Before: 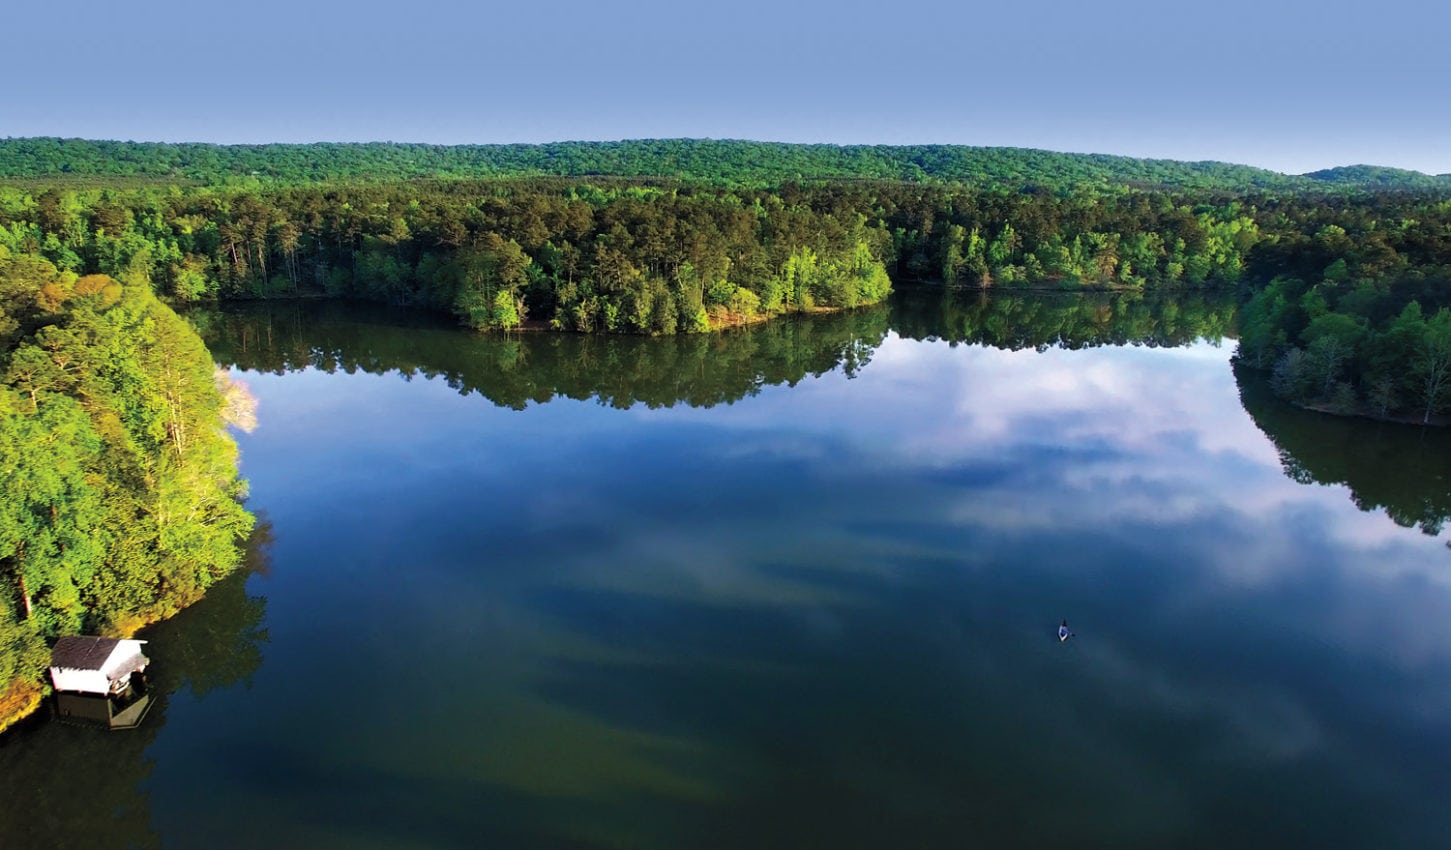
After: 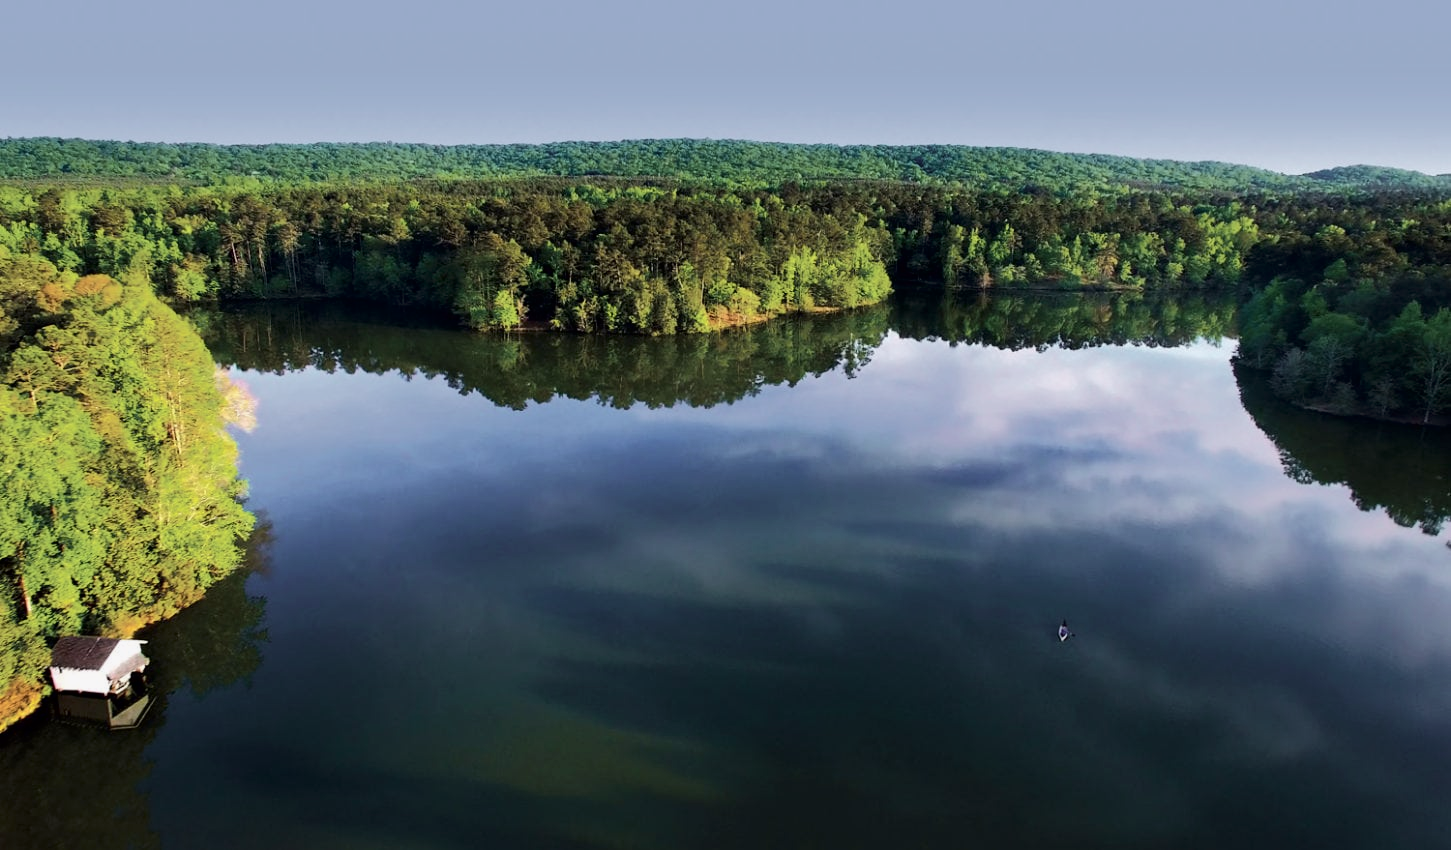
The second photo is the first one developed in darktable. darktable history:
tone curve: curves: ch0 [(0, 0) (0.052, 0.018) (0.236, 0.207) (0.41, 0.417) (0.485, 0.518) (0.54, 0.584) (0.625, 0.666) (0.845, 0.828) (0.994, 0.964)]; ch1 [(0, 0) (0.136, 0.146) (0.317, 0.34) (0.382, 0.408) (0.434, 0.441) (0.472, 0.479) (0.498, 0.501) (0.557, 0.558) (0.616, 0.59) (0.739, 0.7) (1, 1)]; ch2 [(0, 0) (0.352, 0.403) (0.447, 0.466) (0.482, 0.482) (0.528, 0.526) (0.586, 0.577) (0.618, 0.621) (0.785, 0.747) (1, 1)], color space Lab, independent channels, preserve colors none
